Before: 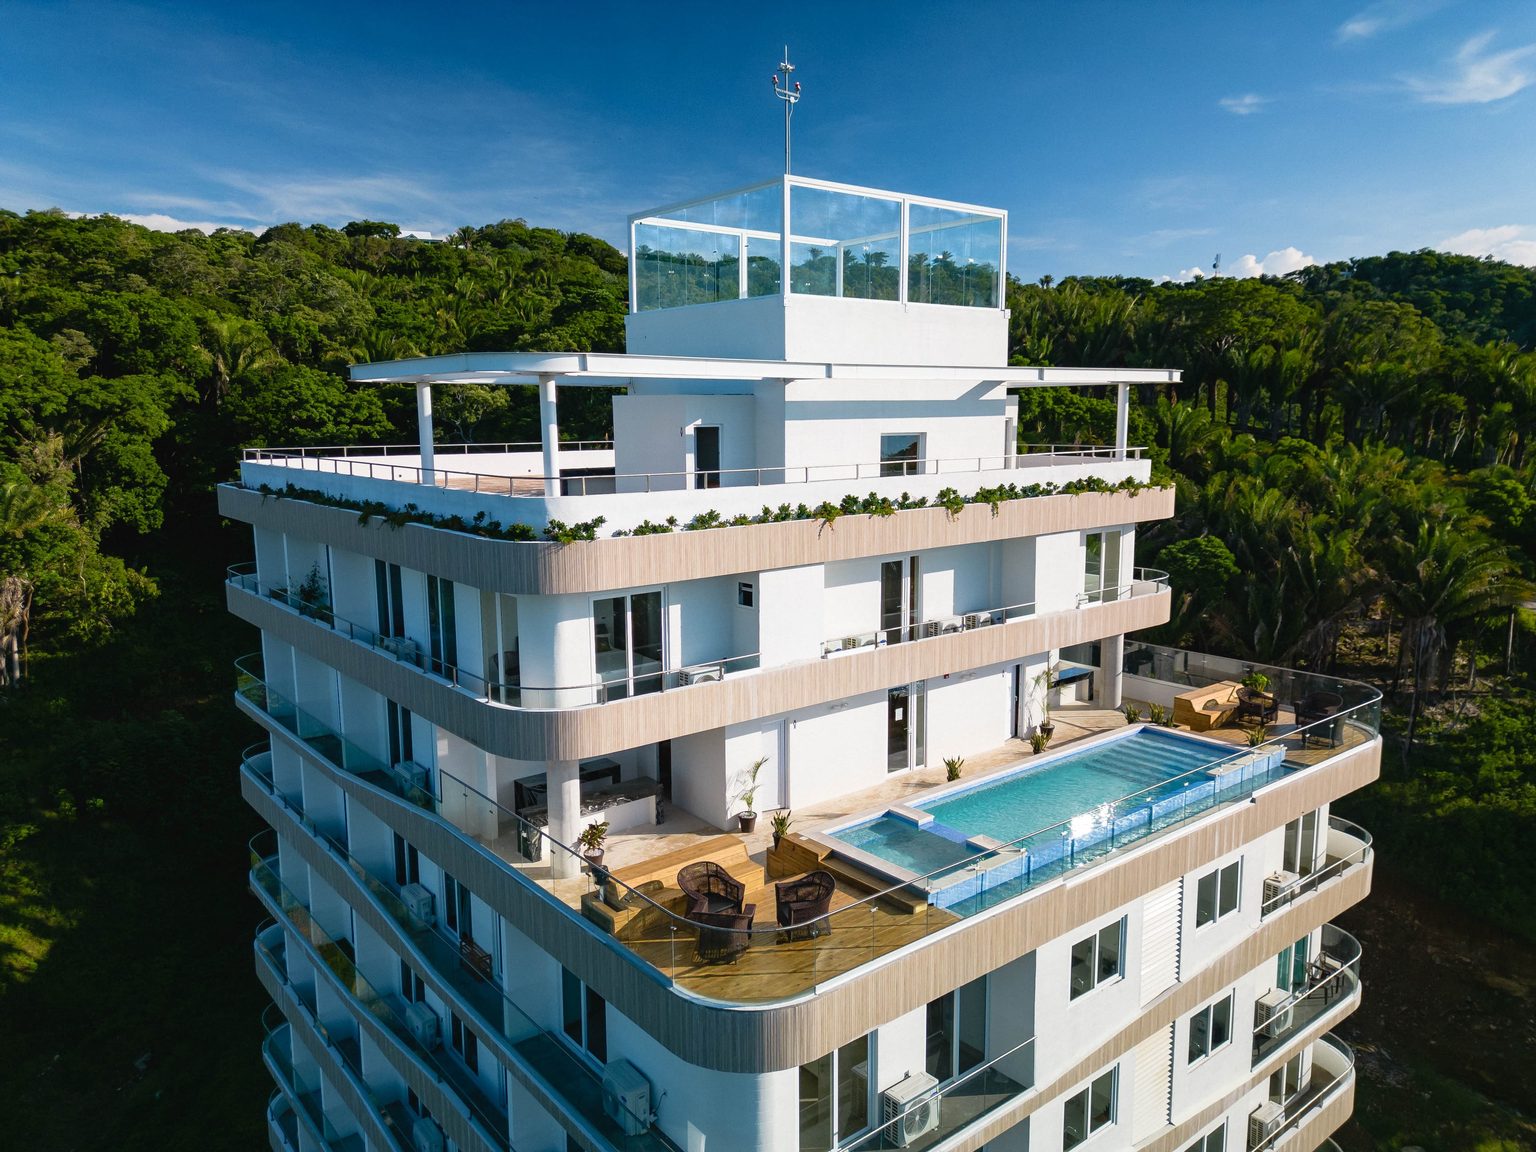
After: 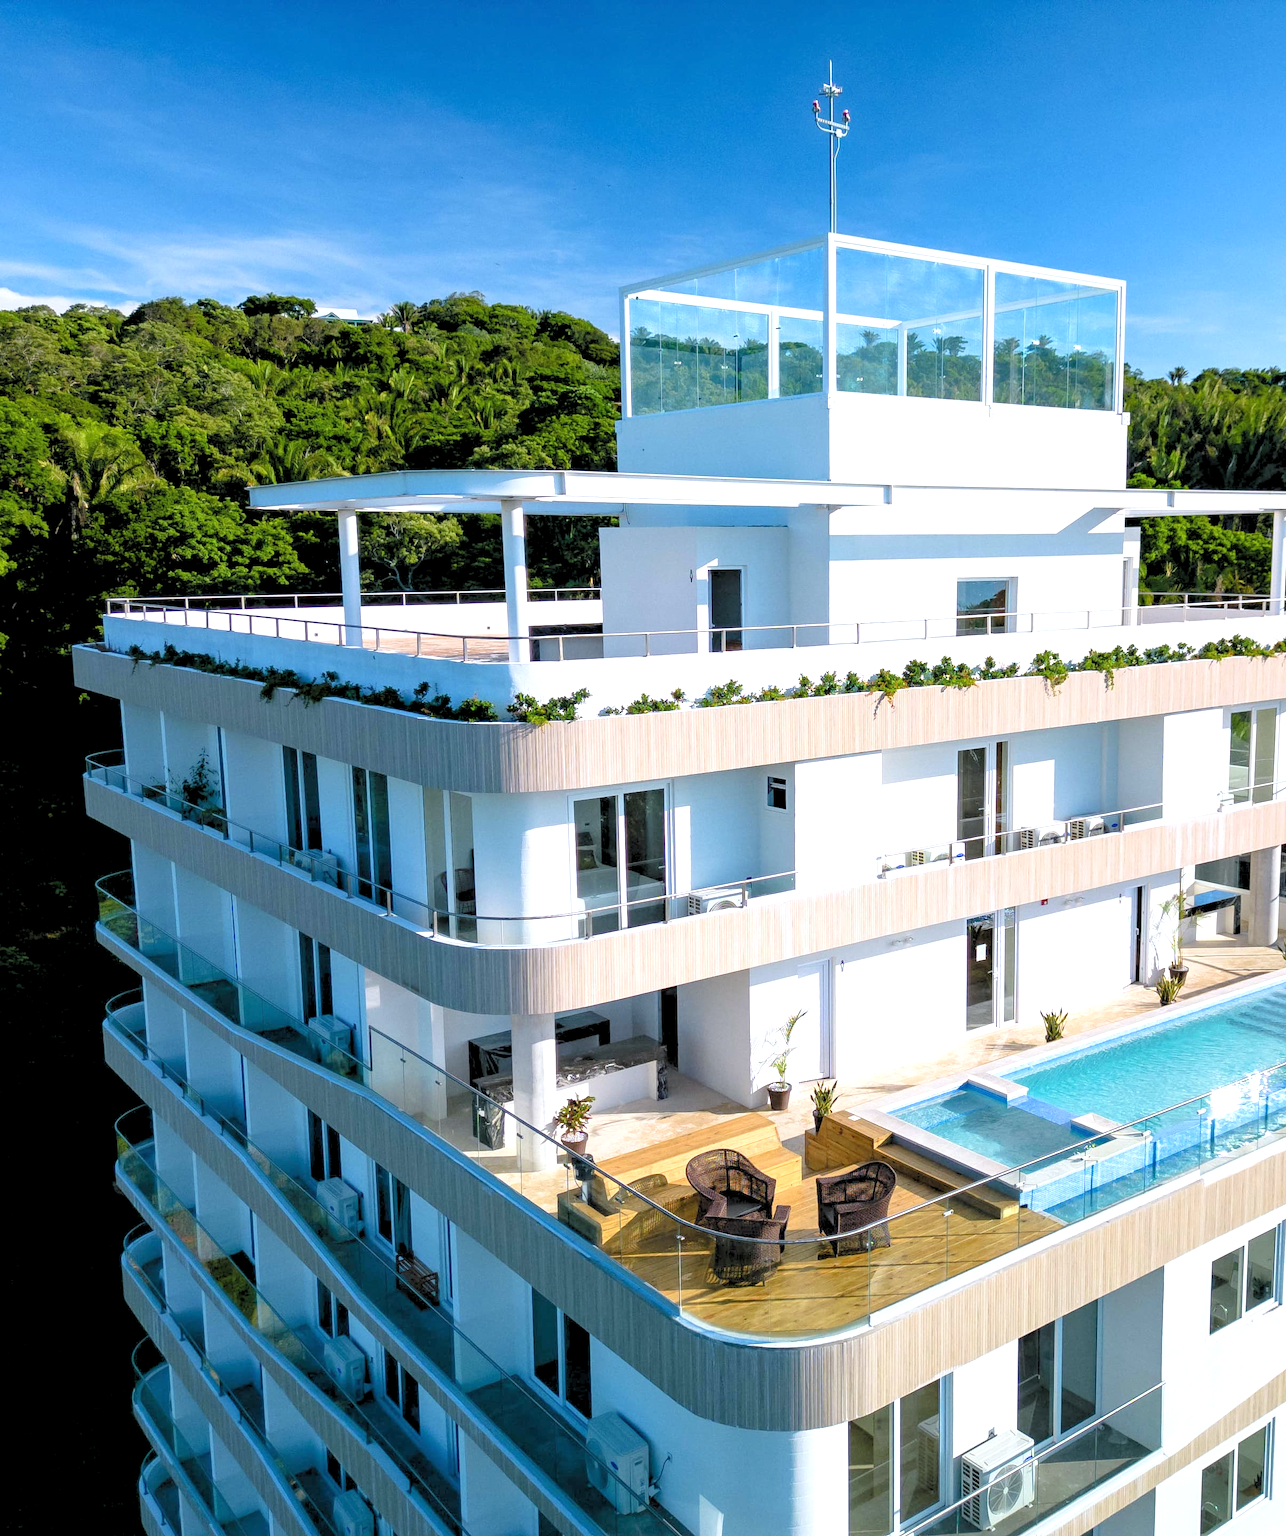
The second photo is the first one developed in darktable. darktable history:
crop: left 10.644%, right 26.528%
exposure: black level correction 0, exposure 0.9 EV, compensate exposure bias true, compensate highlight preservation false
rgb levels: preserve colors sum RGB, levels [[0.038, 0.433, 0.934], [0, 0.5, 1], [0, 0.5, 1]]
white balance: red 0.967, blue 1.049
